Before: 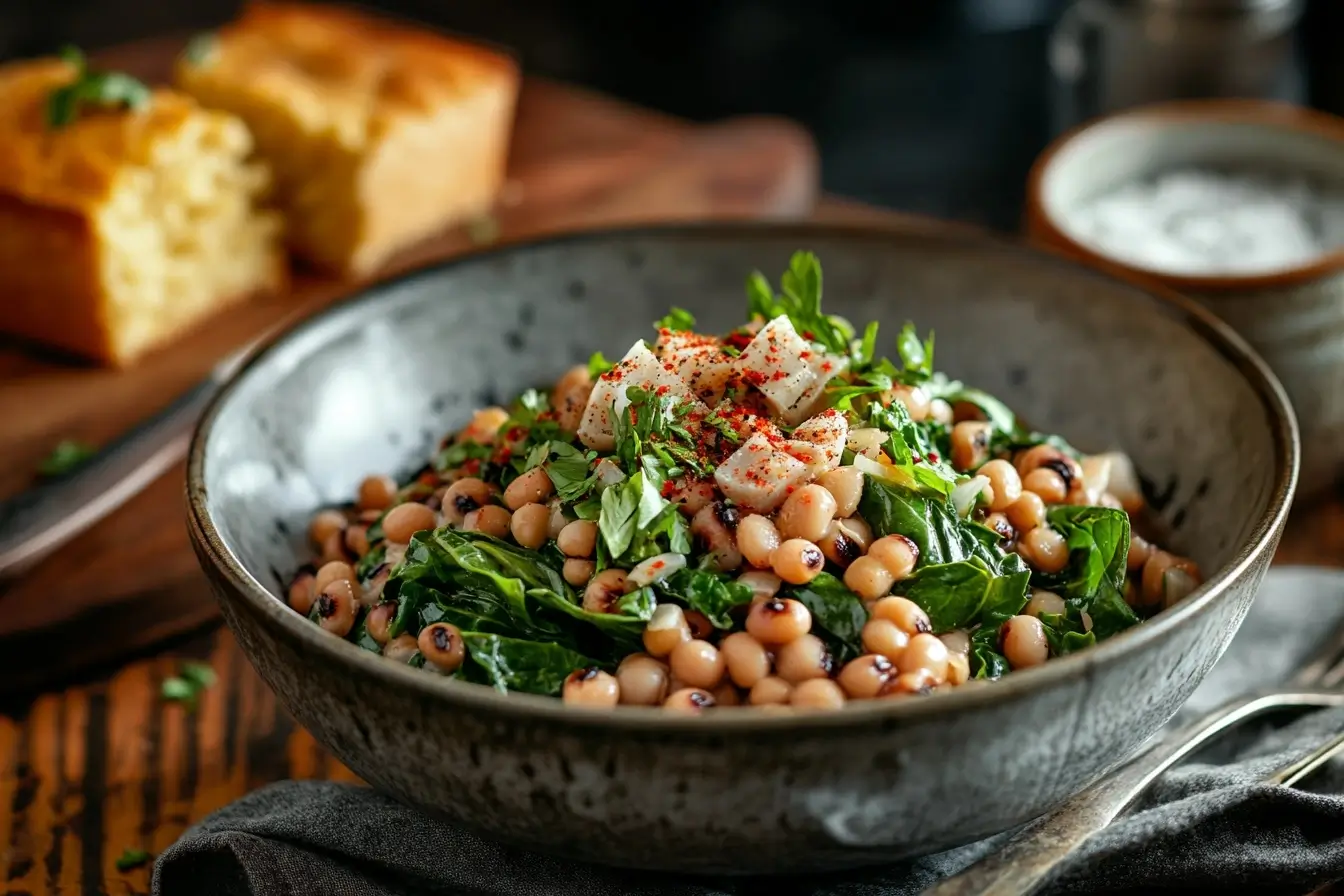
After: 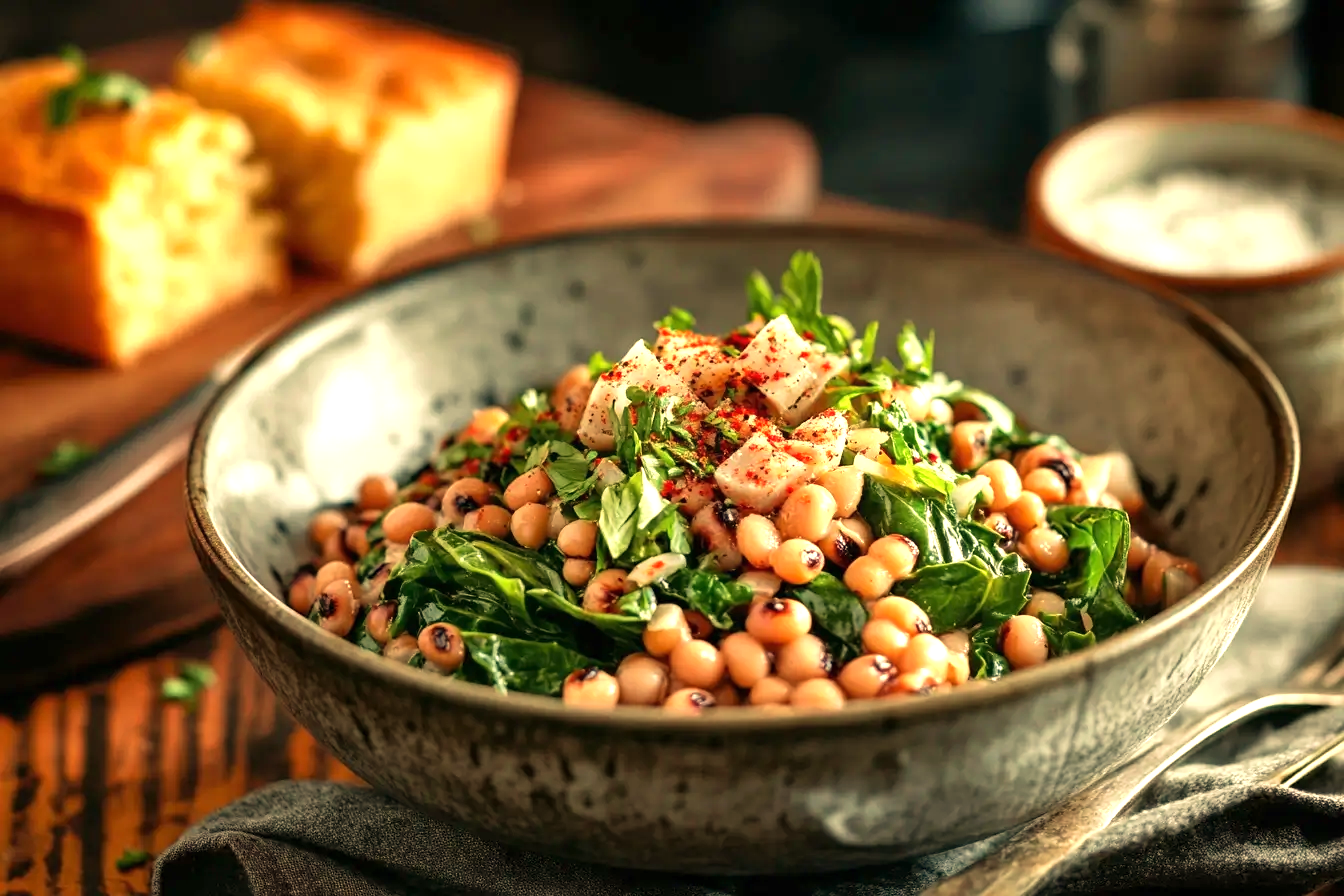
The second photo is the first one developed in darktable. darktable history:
exposure: black level correction 0, exposure 0.7 EV, compensate exposure bias true, compensate highlight preservation false
velvia: on, module defaults
white balance: red 1.138, green 0.996, blue 0.812
